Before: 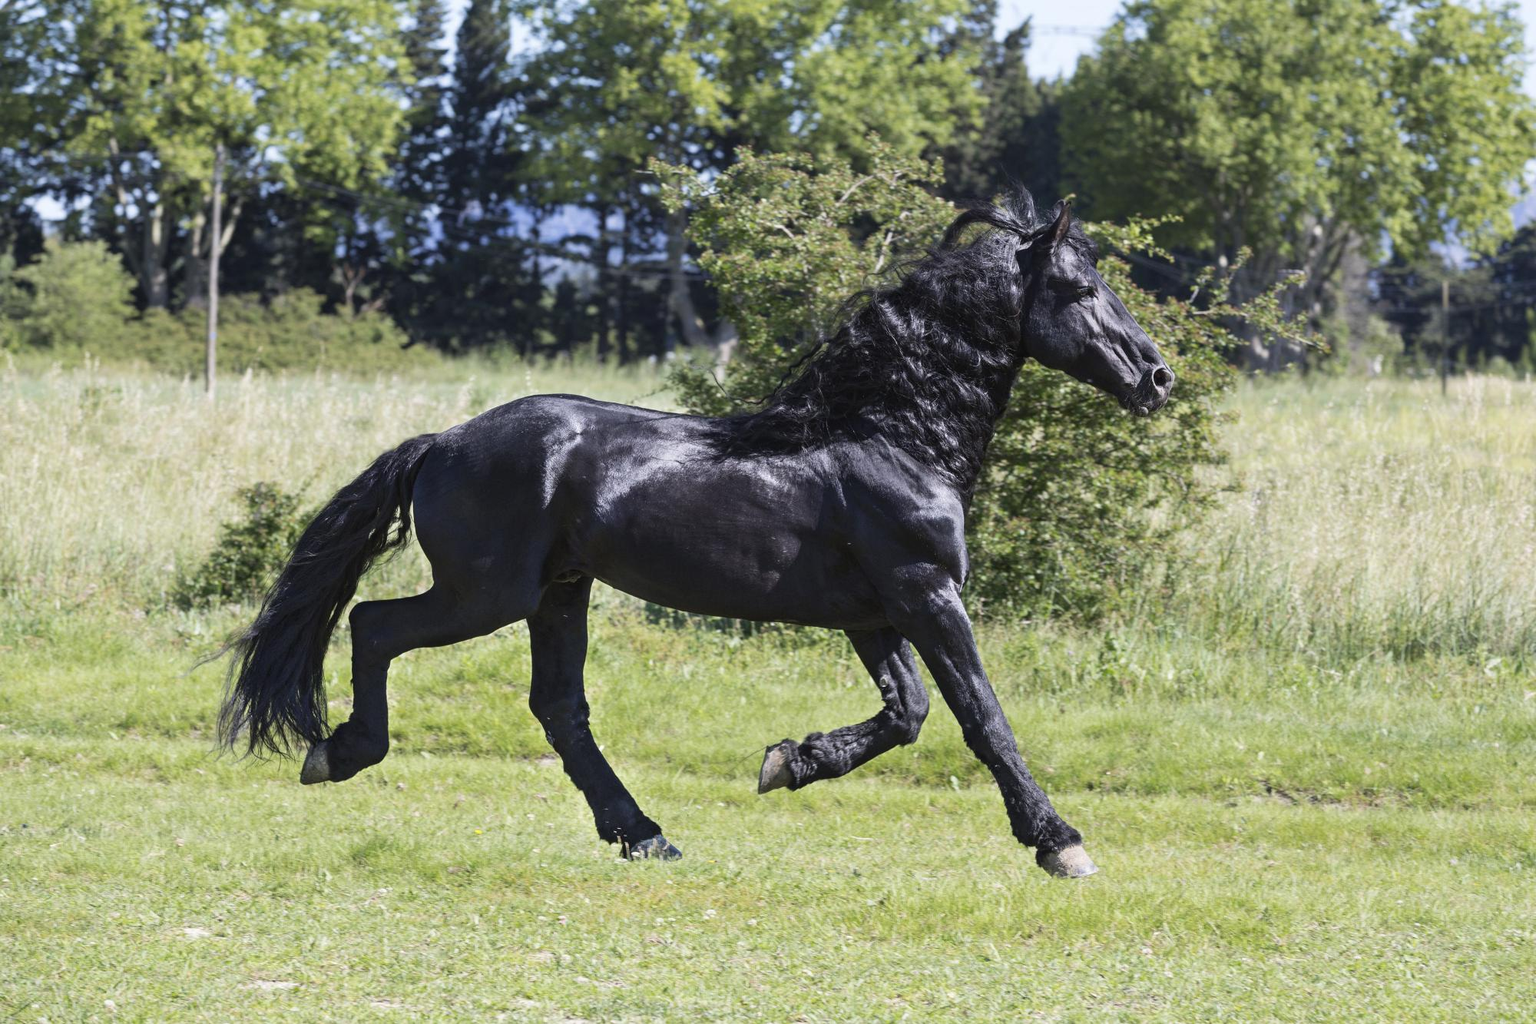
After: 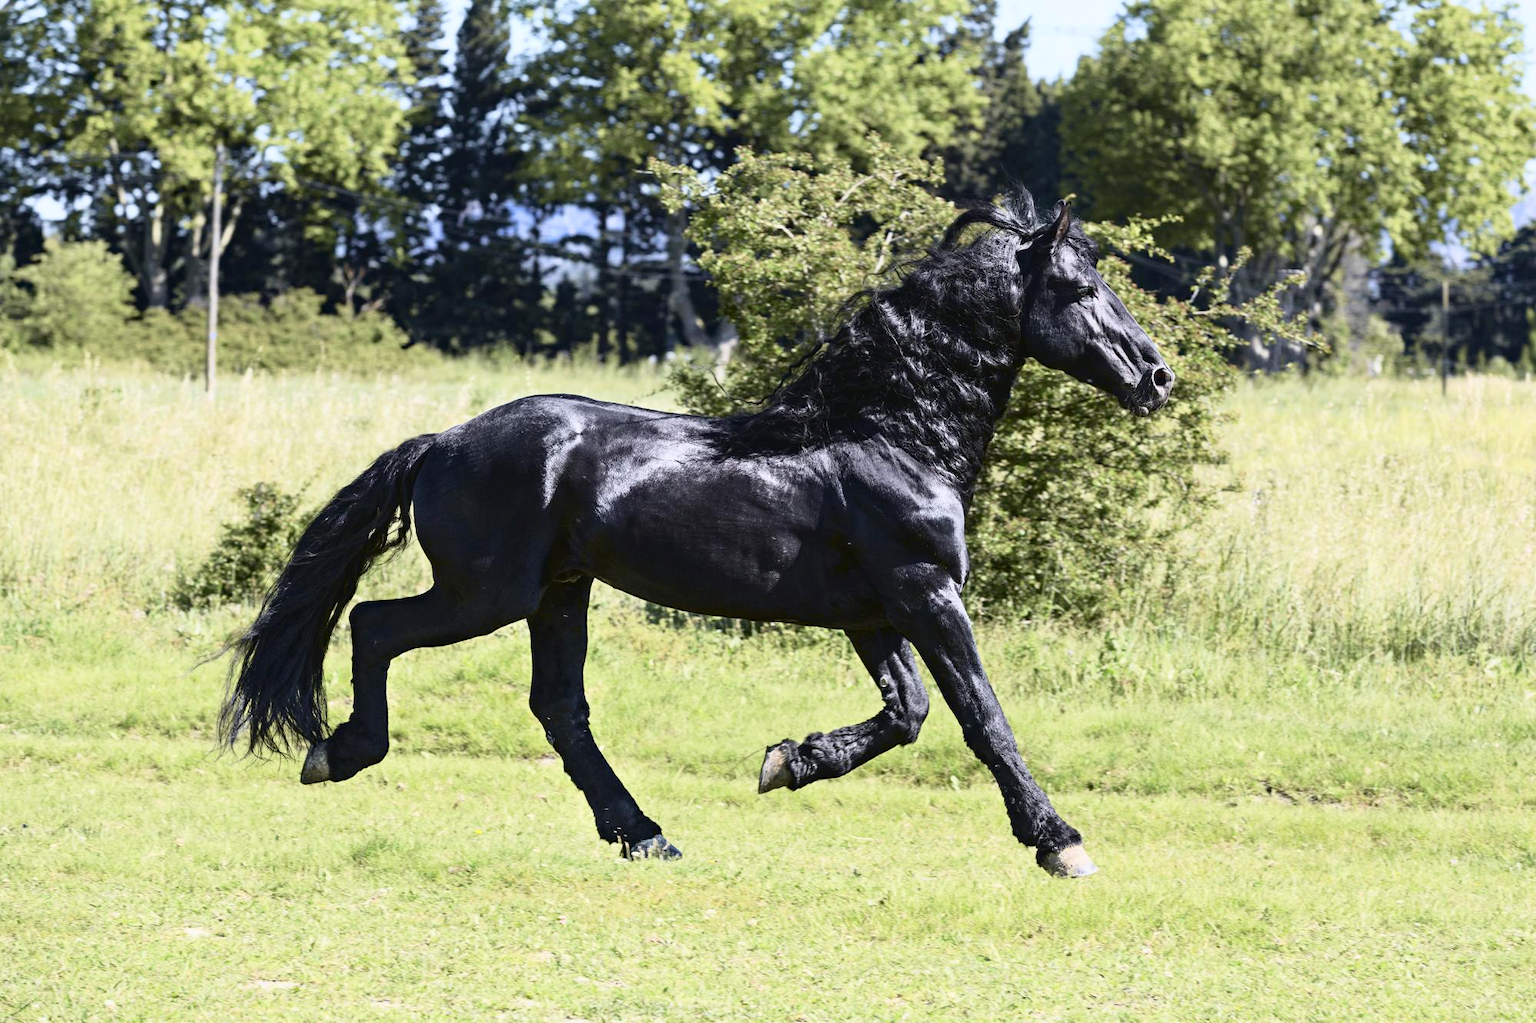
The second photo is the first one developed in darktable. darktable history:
haze removal: compatibility mode true, adaptive false
tone curve: curves: ch0 [(0, 0.023) (0.087, 0.065) (0.184, 0.168) (0.45, 0.54) (0.57, 0.683) (0.706, 0.841) (0.877, 0.948) (1, 0.984)]; ch1 [(0, 0) (0.388, 0.369) (0.447, 0.447) (0.505, 0.5) (0.534, 0.535) (0.563, 0.563) (0.579, 0.59) (0.644, 0.663) (1, 1)]; ch2 [(0, 0) (0.301, 0.259) (0.385, 0.395) (0.492, 0.496) (0.518, 0.537) (0.583, 0.605) (0.673, 0.667) (1, 1)], color space Lab, independent channels, preserve colors none
